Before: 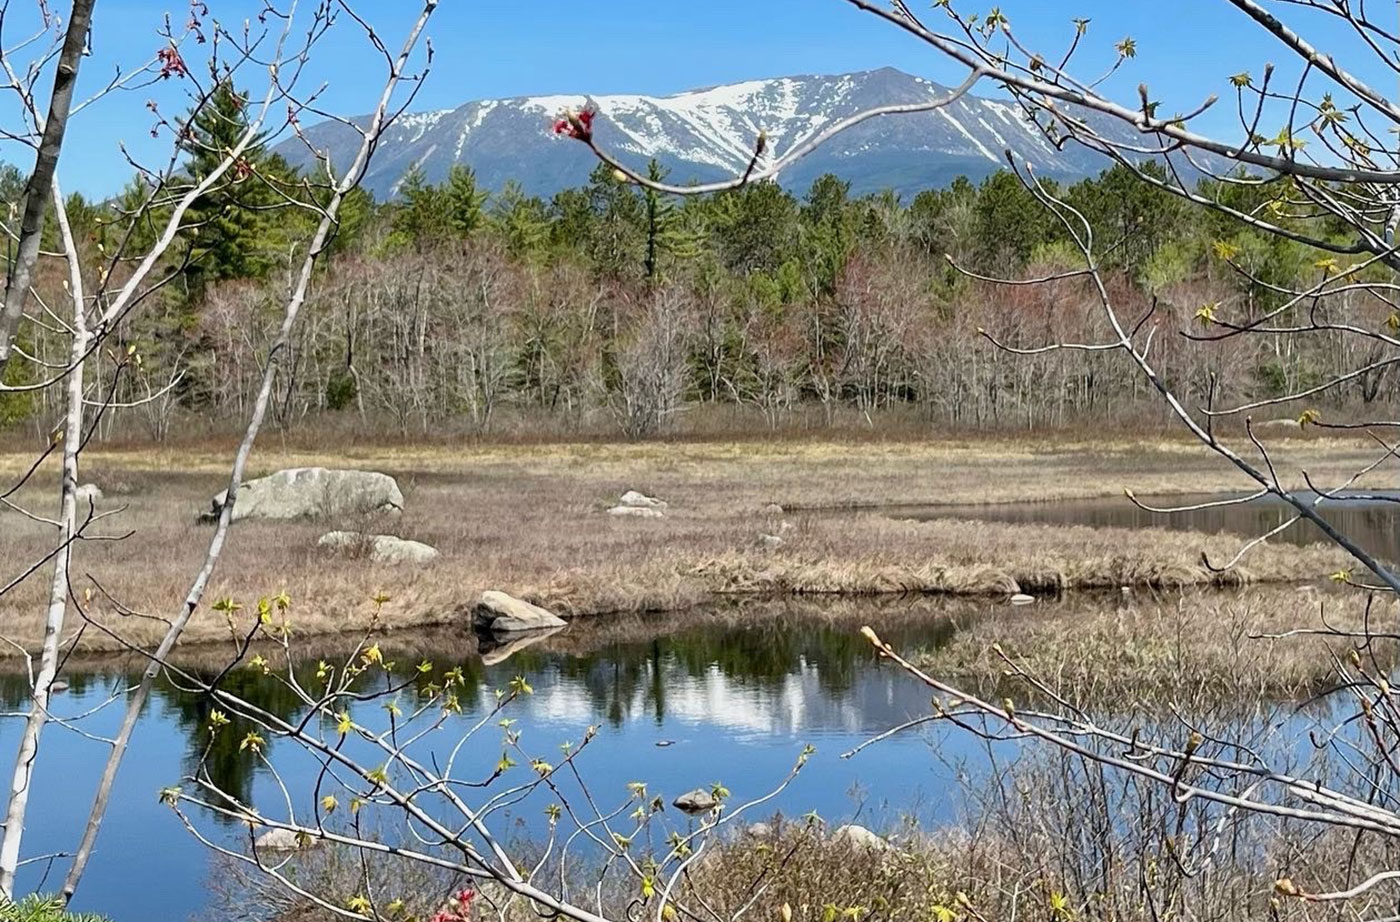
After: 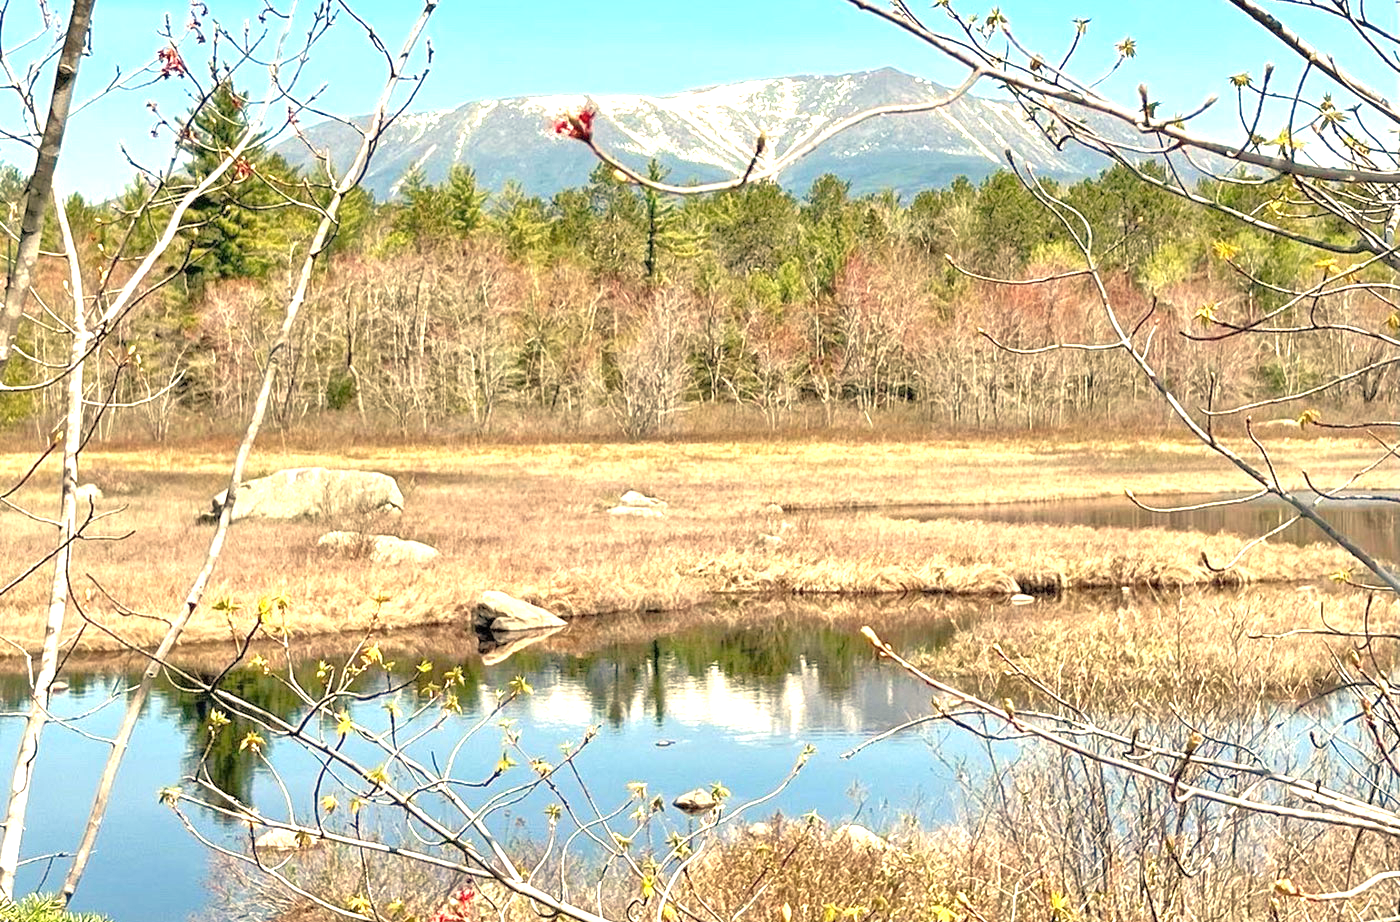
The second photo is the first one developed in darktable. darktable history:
white balance: red 1.123, blue 0.83
exposure: black level correction 0, exposure 1.2 EV, compensate highlight preservation false
tone equalizer: -7 EV 0.15 EV, -6 EV 0.6 EV, -5 EV 1.15 EV, -4 EV 1.33 EV, -3 EV 1.15 EV, -2 EV 0.6 EV, -1 EV 0.15 EV, mask exposure compensation -0.5 EV
